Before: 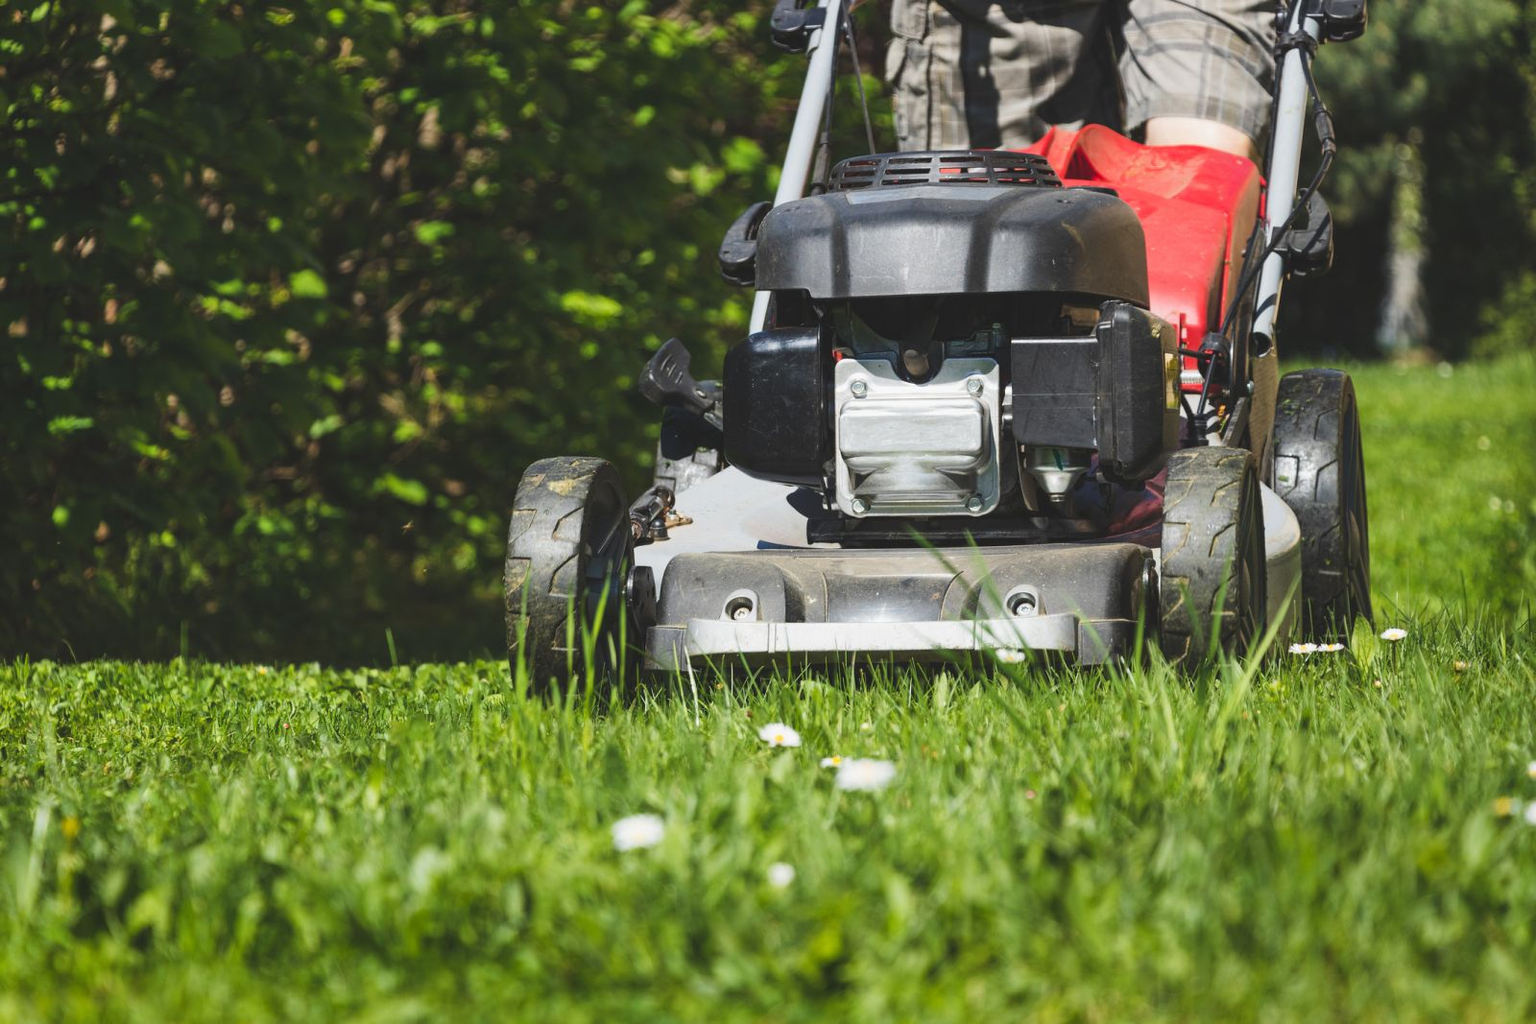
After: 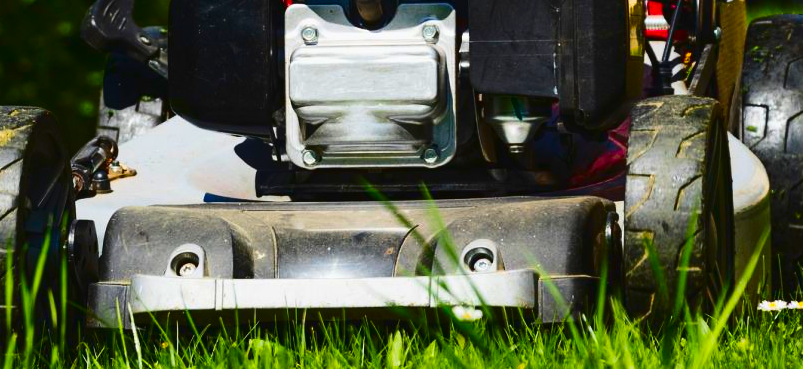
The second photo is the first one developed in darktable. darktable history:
color balance rgb: linear chroma grading › global chroma 15%, perceptual saturation grading › global saturation 30%
crop: left 36.607%, top 34.735%, right 13.146%, bottom 30.611%
contrast brightness saturation: contrast 0.22, brightness -0.19, saturation 0.24
